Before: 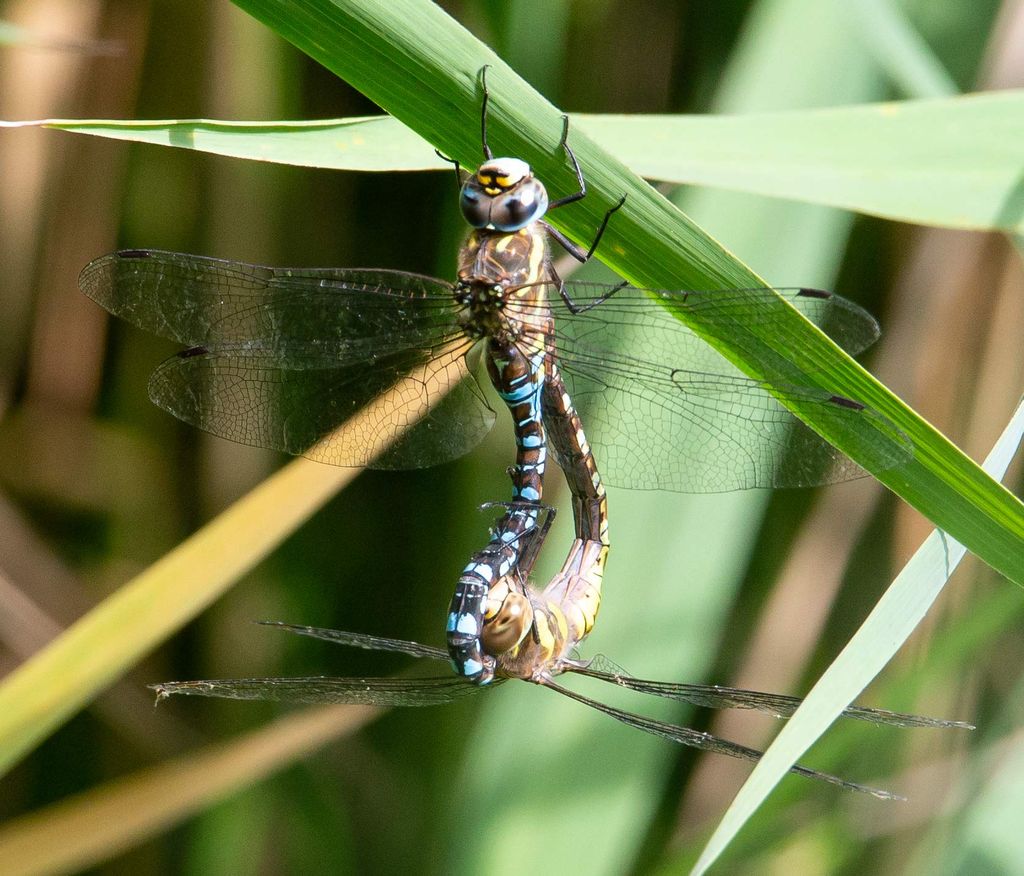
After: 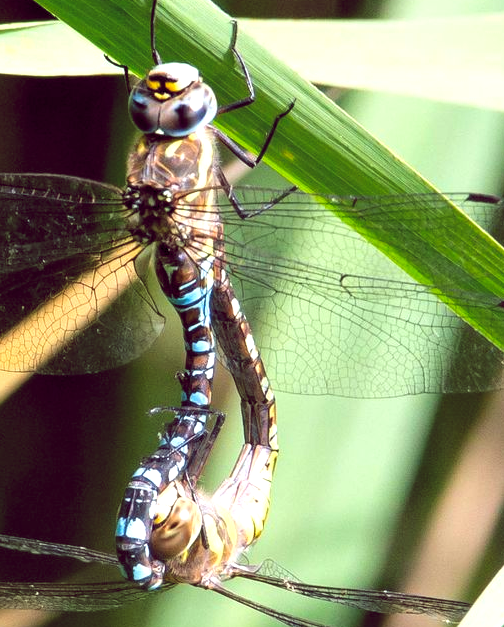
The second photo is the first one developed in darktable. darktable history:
crop: left 32.413%, top 10.947%, right 18.363%, bottom 17.388%
tone equalizer: -8 EV -0.391 EV, -7 EV -0.404 EV, -6 EV -0.359 EV, -5 EV -0.187 EV, -3 EV 0.214 EV, -2 EV 0.363 EV, -1 EV 0.403 EV, +0 EV 0.438 EV
color balance rgb: shadows lift › chroma 2.014%, shadows lift › hue 249.03°, global offset › chroma 0.282%, global offset › hue 319.89°, linear chroma grading › shadows -8.3%, linear chroma grading › global chroma 9.72%, perceptual saturation grading › global saturation 0.926%
